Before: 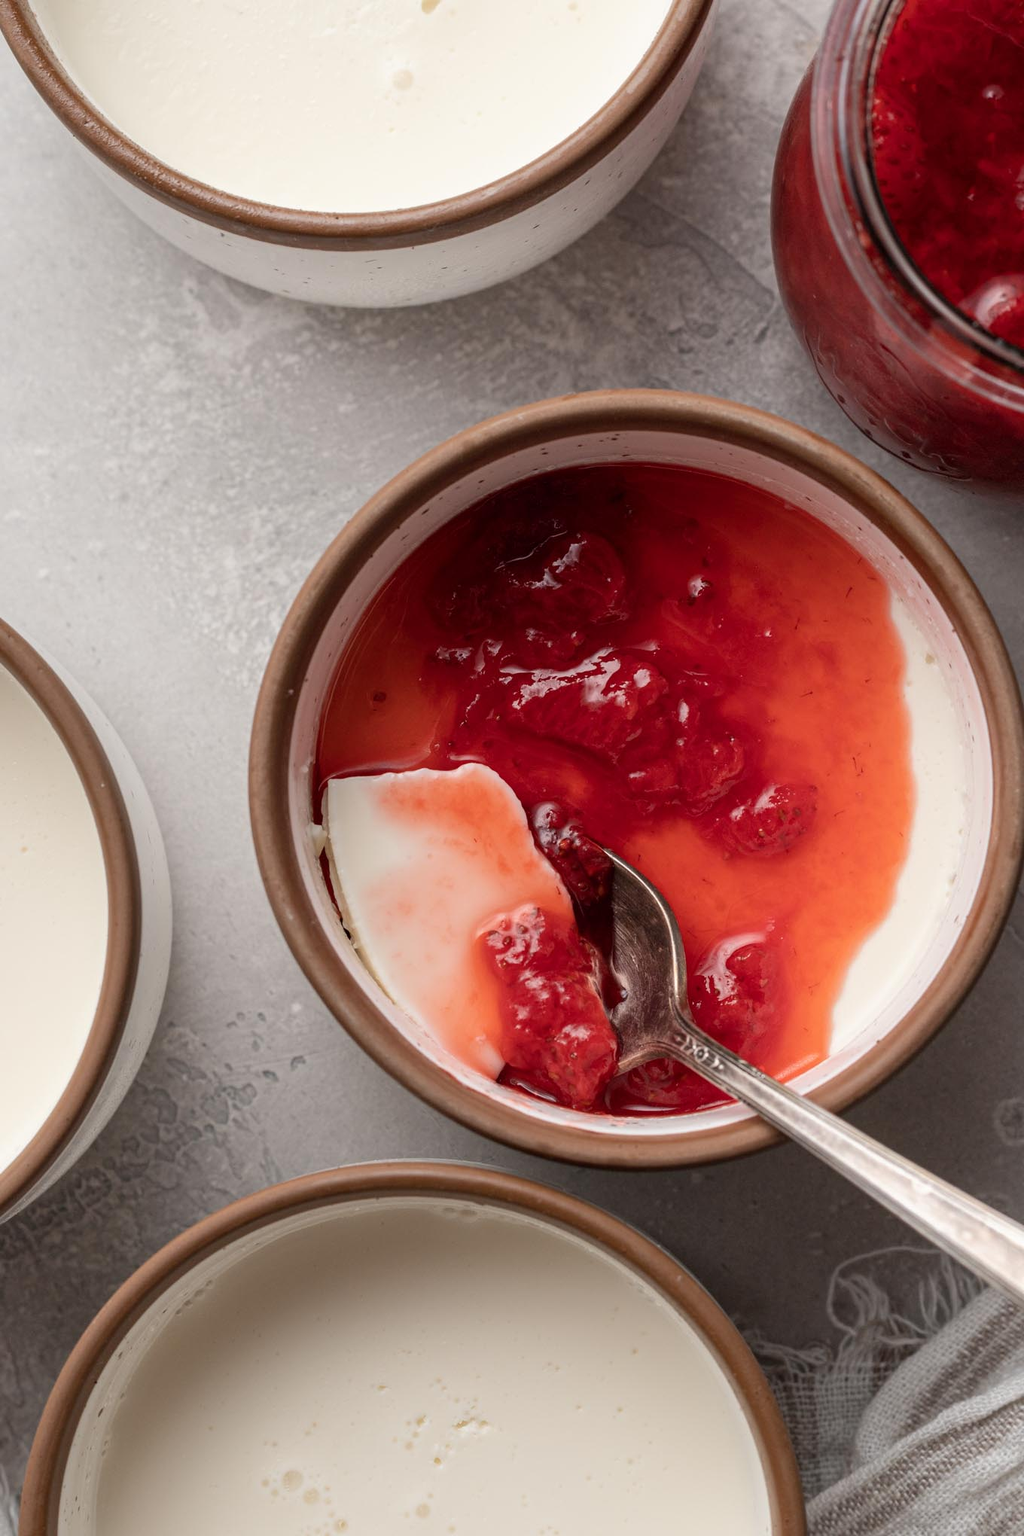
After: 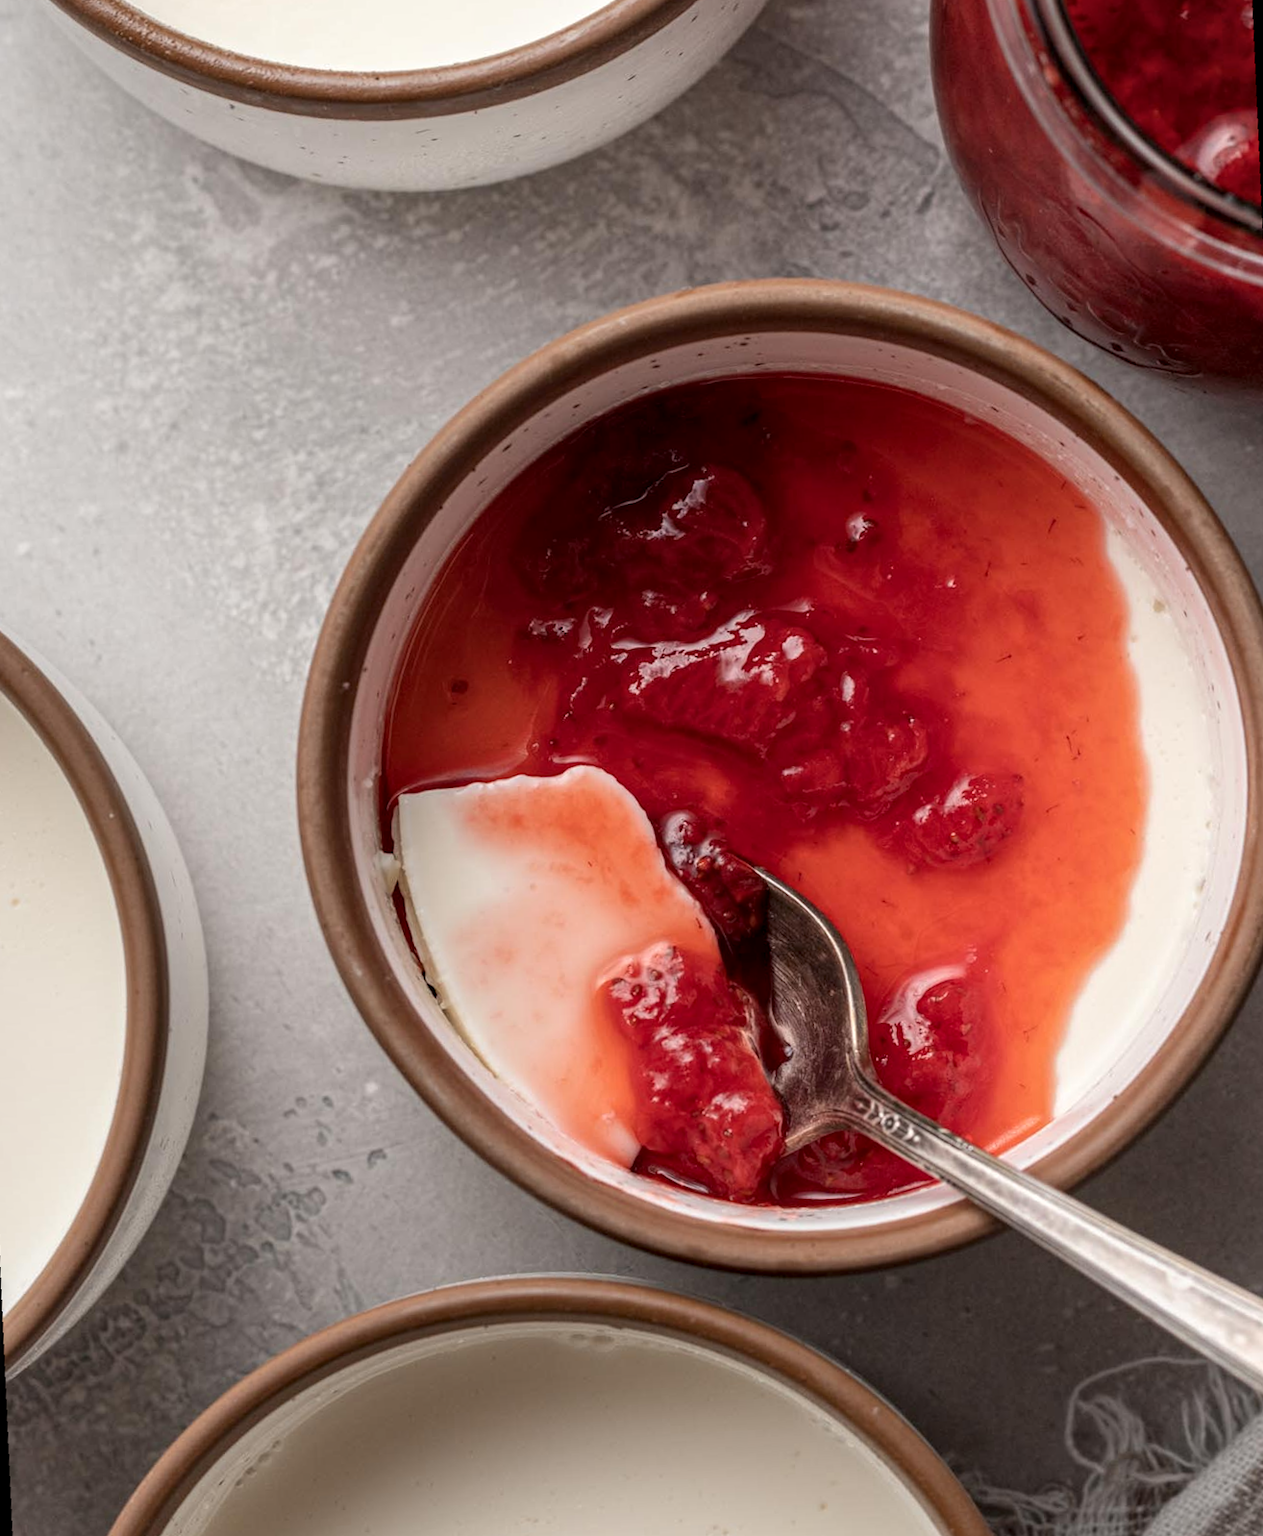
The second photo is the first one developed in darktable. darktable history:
rotate and perspective: rotation -5°, crop left 0.05, crop right 0.952, crop top 0.11, crop bottom 0.89
crop and rotate: angle -2.38°
local contrast: on, module defaults
